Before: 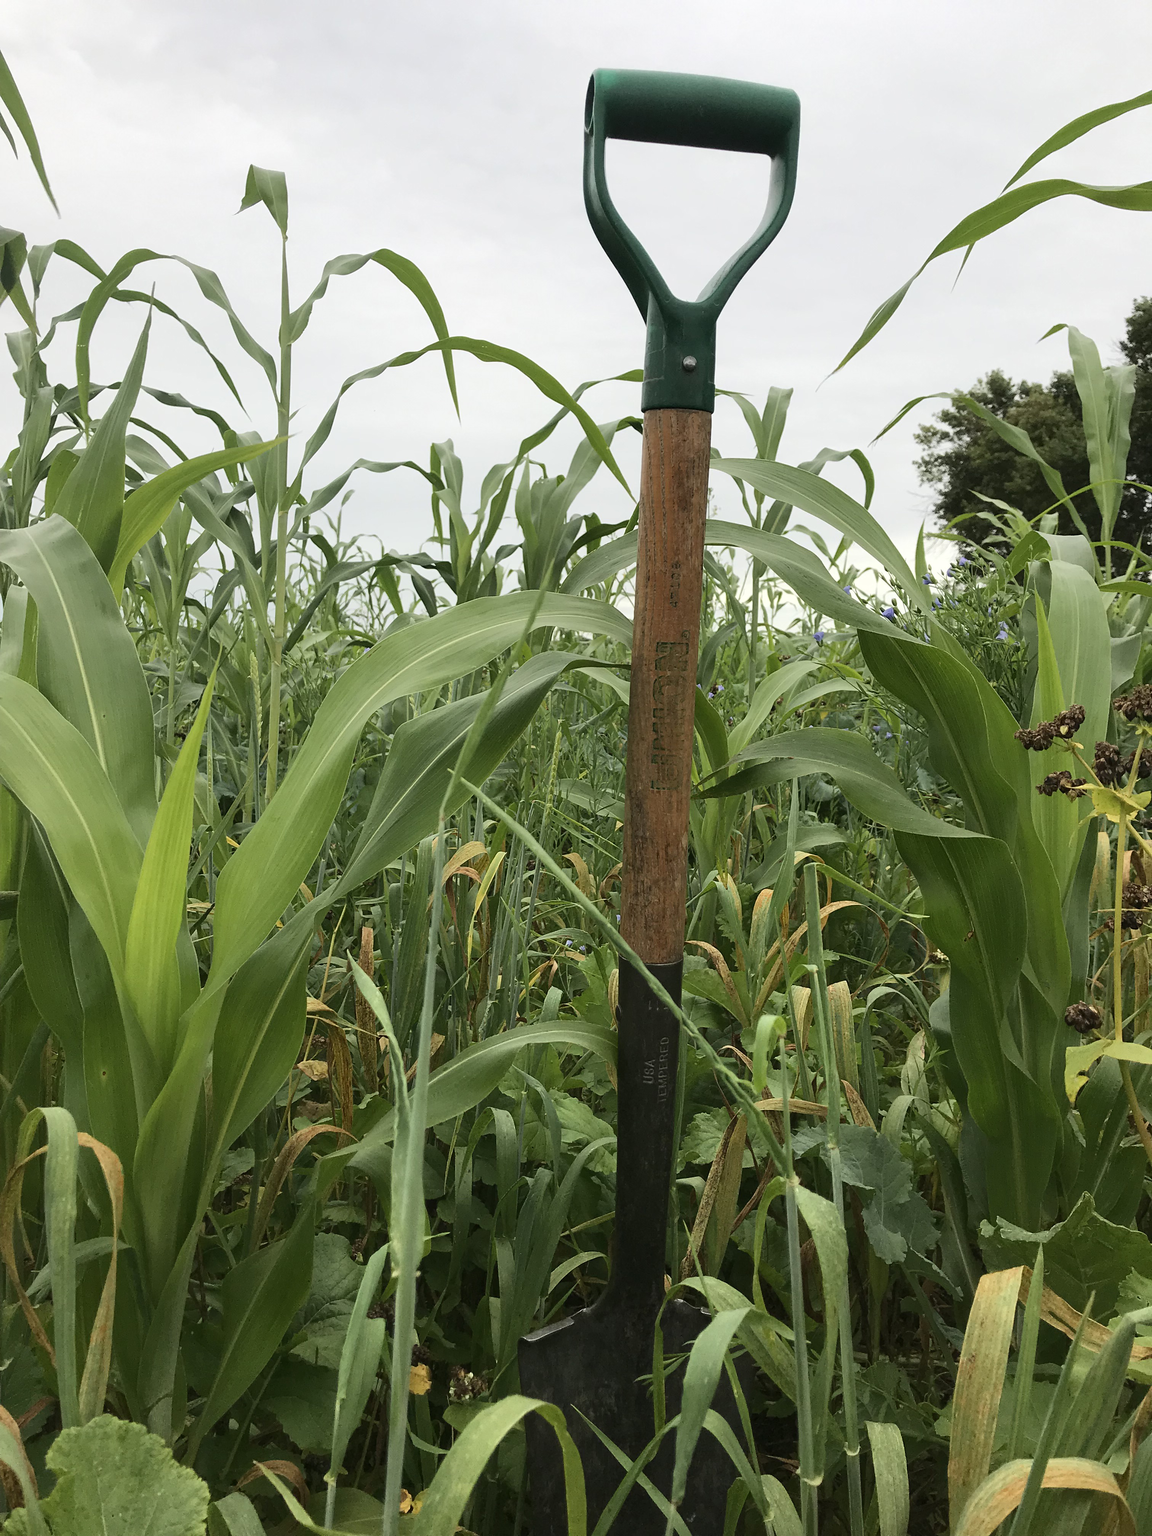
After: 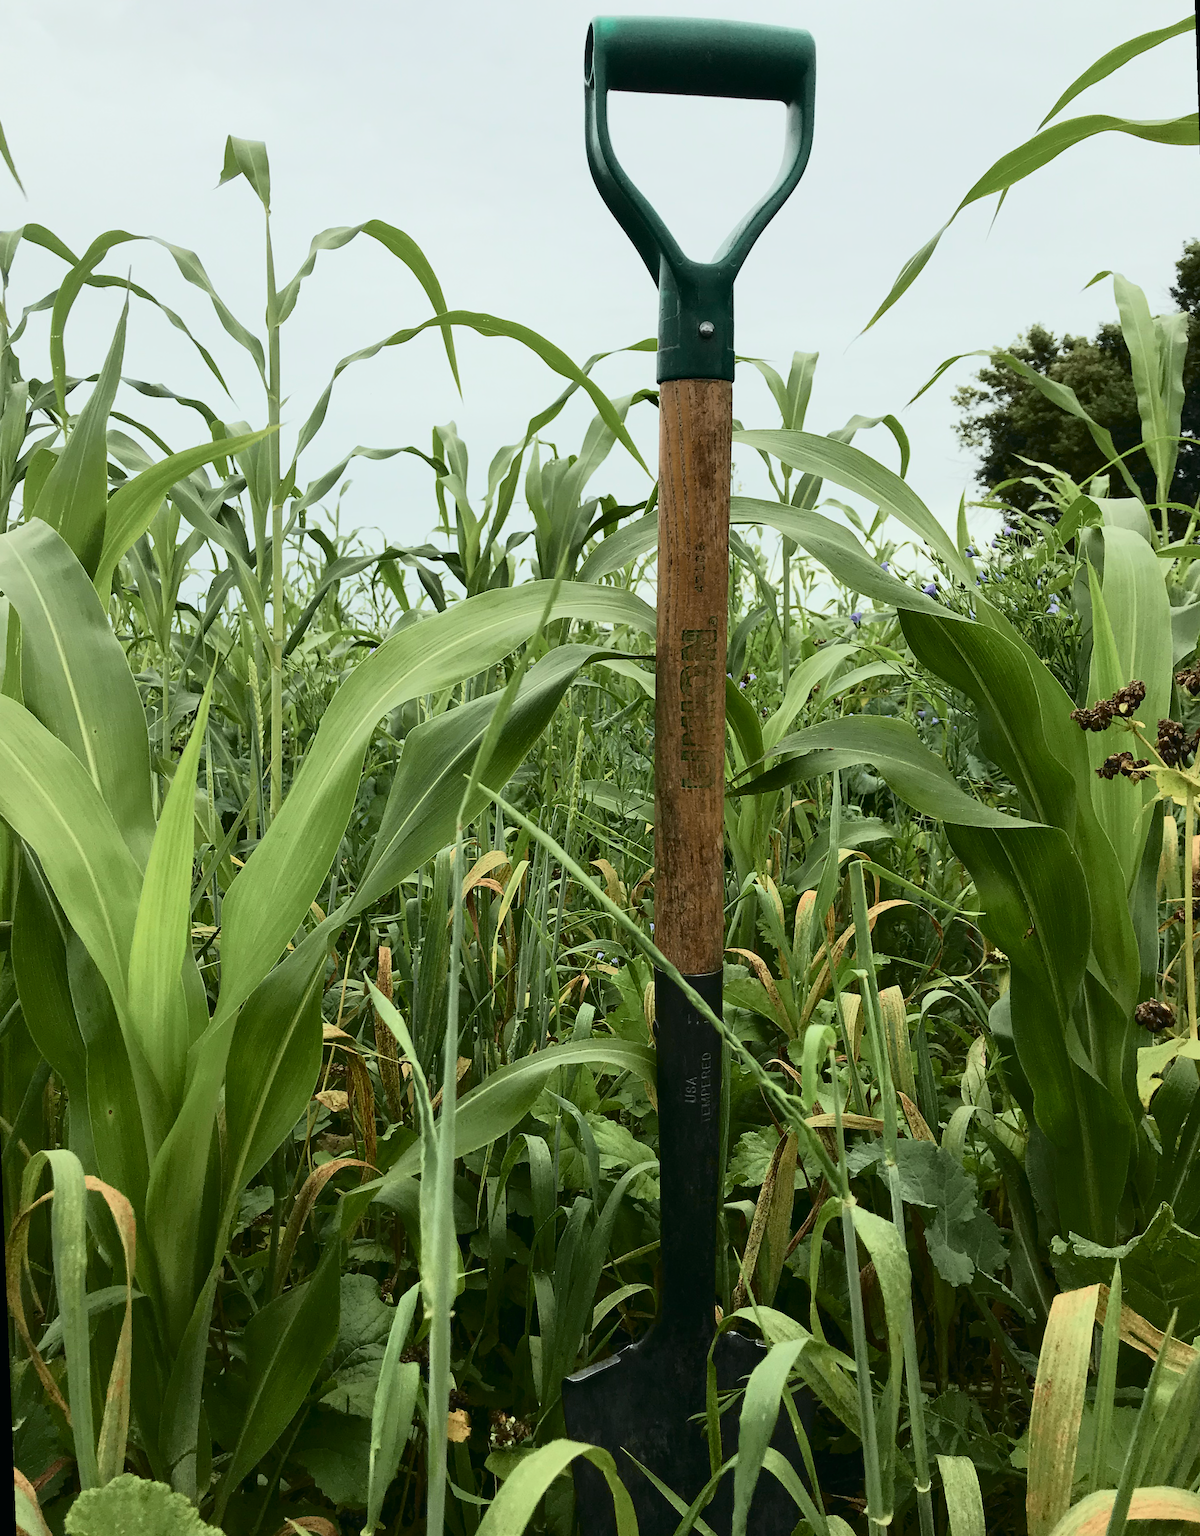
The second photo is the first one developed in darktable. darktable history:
tone curve: curves: ch0 [(0, 0.008) (0.081, 0.044) (0.177, 0.123) (0.283, 0.253) (0.416, 0.449) (0.495, 0.524) (0.661, 0.756) (0.796, 0.859) (1, 0.951)]; ch1 [(0, 0) (0.161, 0.092) (0.35, 0.33) (0.392, 0.392) (0.427, 0.426) (0.479, 0.472) (0.505, 0.5) (0.521, 0.524) (0.567, 0.556) (0.583, 0.588) (0.625, 0.627) (0.678, 0.733) (1, 1)]; ch2 [(0, 0) (0.346, 0.362) (0.404, 0.427) (0.502, 0.499) (0.531, 0.523) (0.544, 0.561) (0.58, 0.59) (0.629, 0.642) (0.717, 0.678) (1, 1)], color space Lab, independent channels, preserve colors none
rotate and perspective: rotation -2.12°, lens shift (vertical) 0.009, lens shift (horizontal) -0.008, automatic cropping original format, crop left 0.036, crop right 0.964, crop top 0.05, crop bottom 0.959
white balance: red 0.978, blue 0.999
